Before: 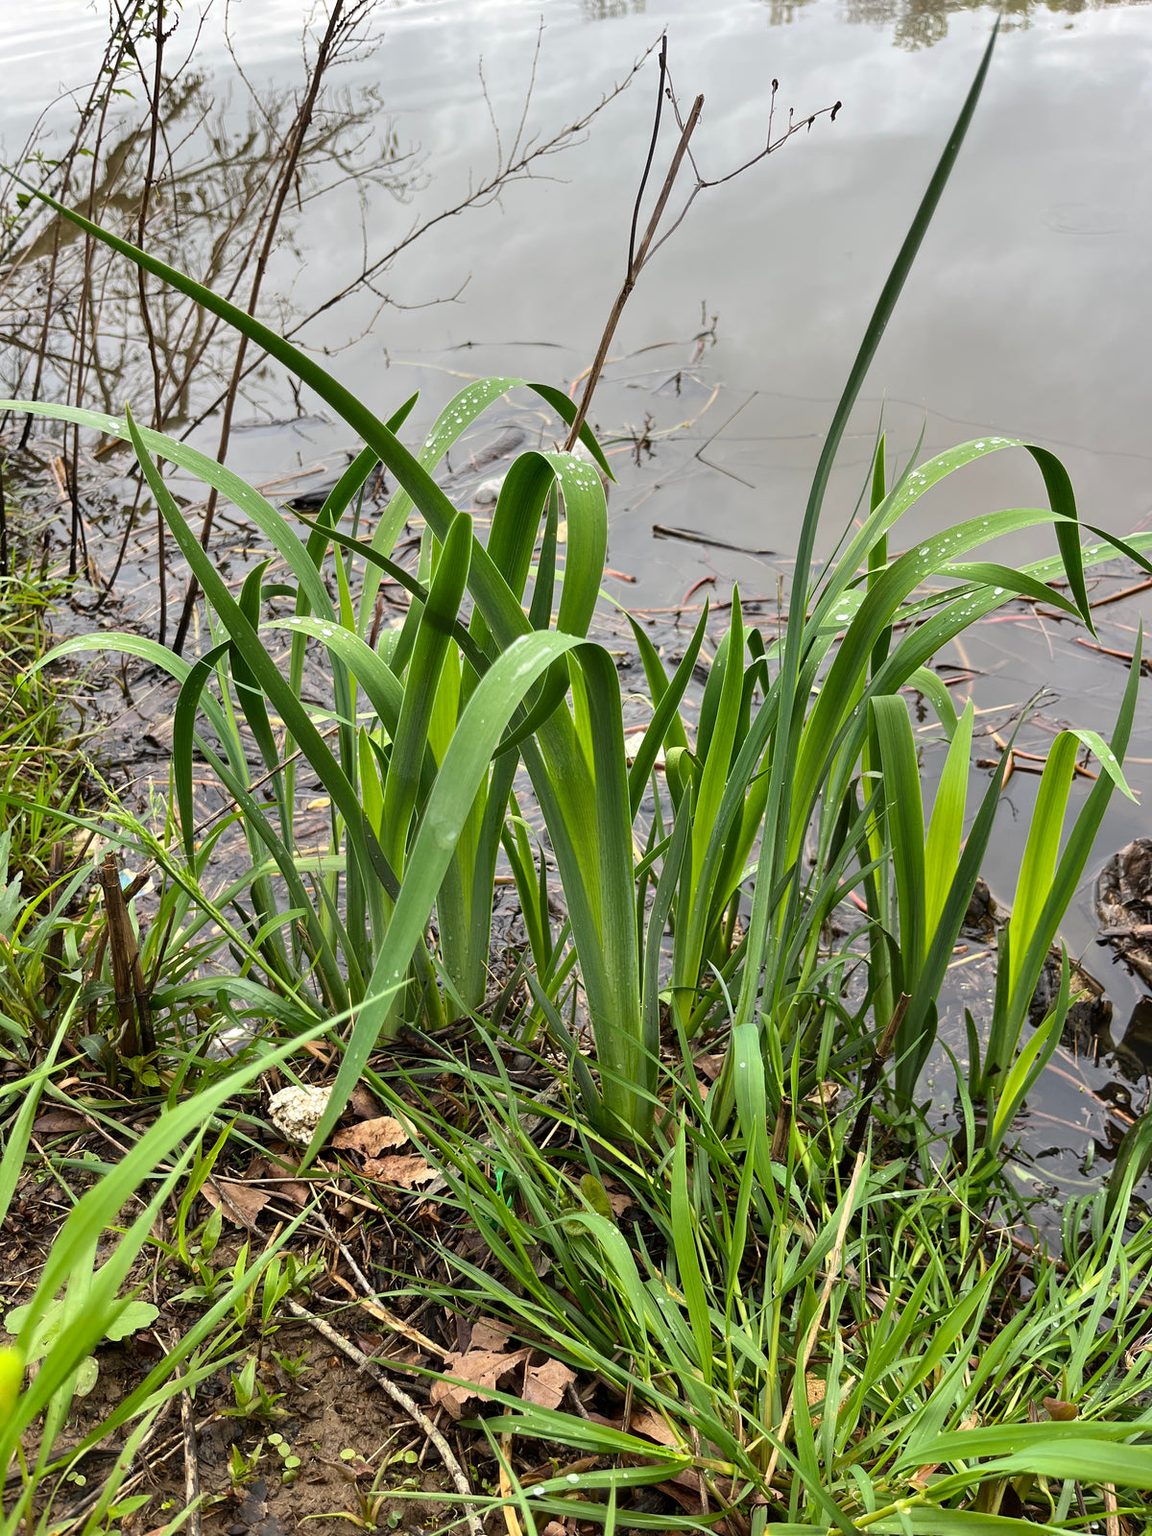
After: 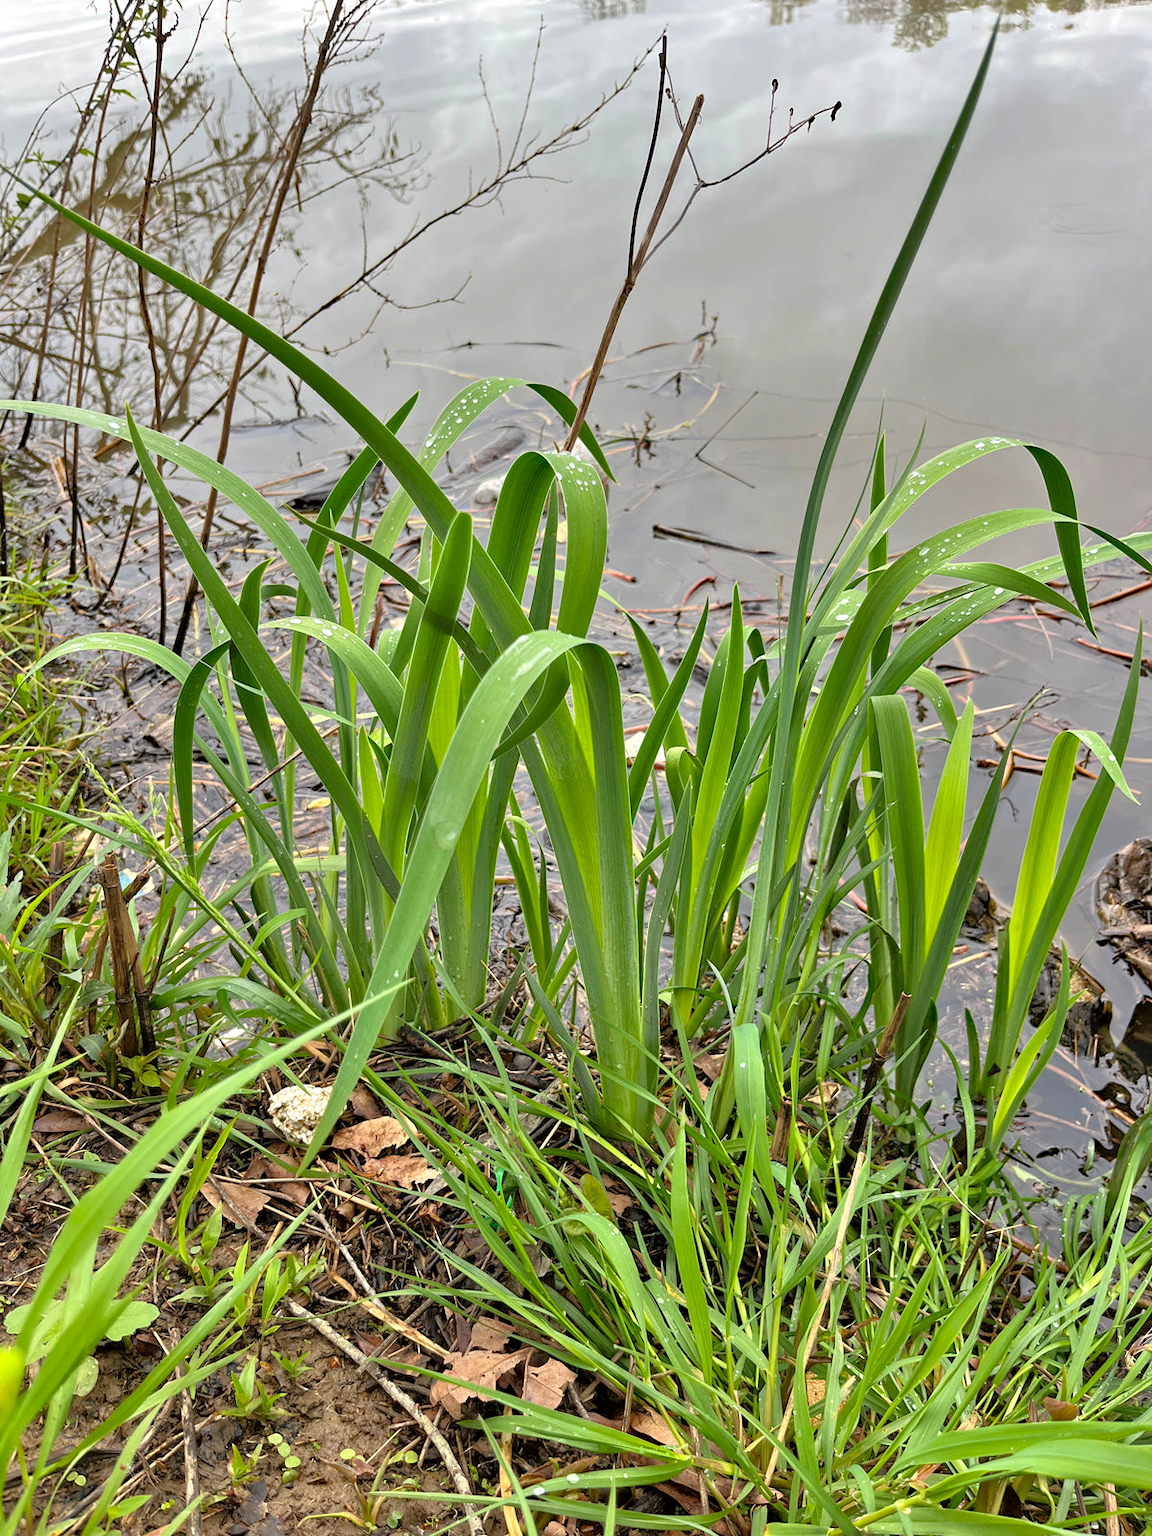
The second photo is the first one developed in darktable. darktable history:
haze removal: compatibility mode true, adaptive false
tone equalizer: -7 EV 0.162 EV, -6 EV 0.598 EV, -5 EV 1.17 EV, -4 EV 1.32 EV, -3 EV 1.13 EV, -2 EV 0.6 EV, -1 EV 0.153 EV
